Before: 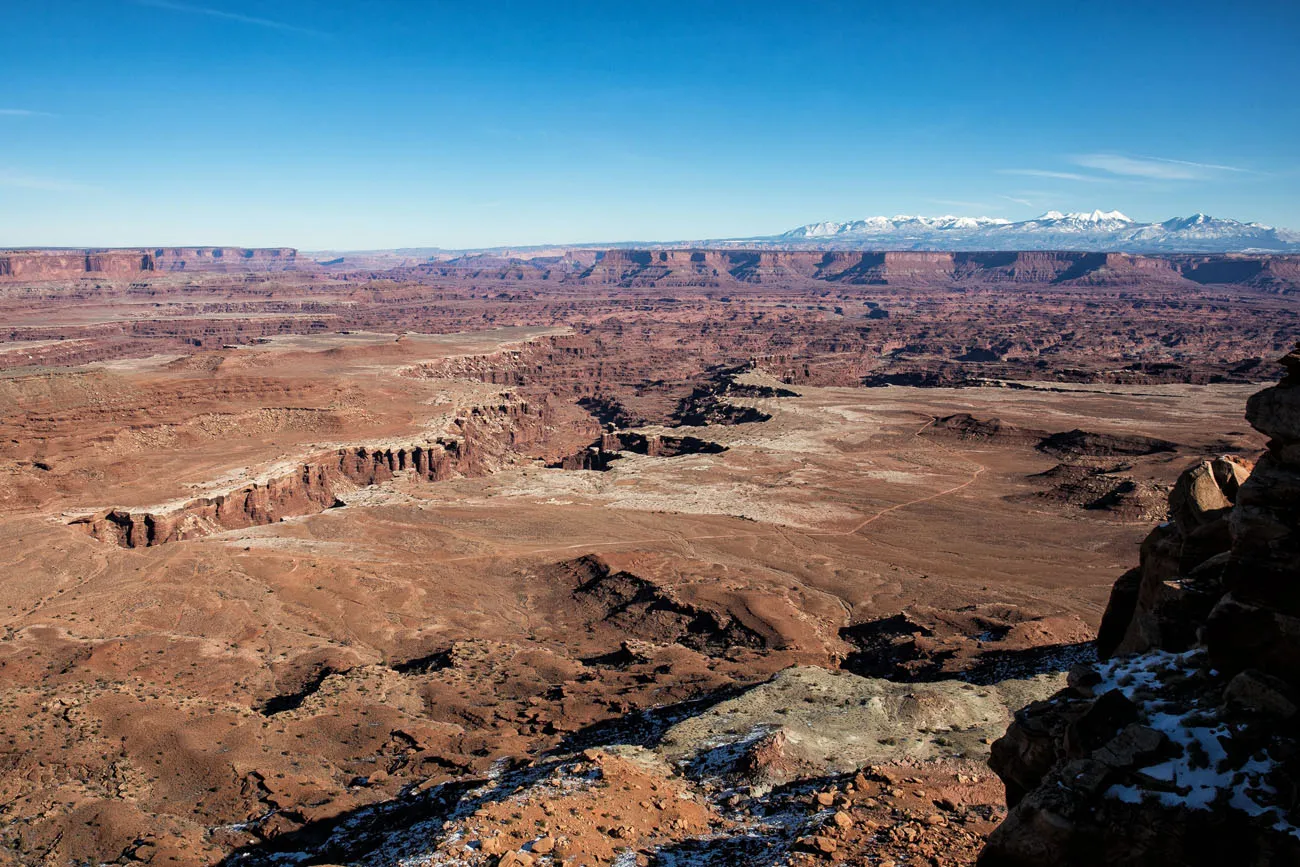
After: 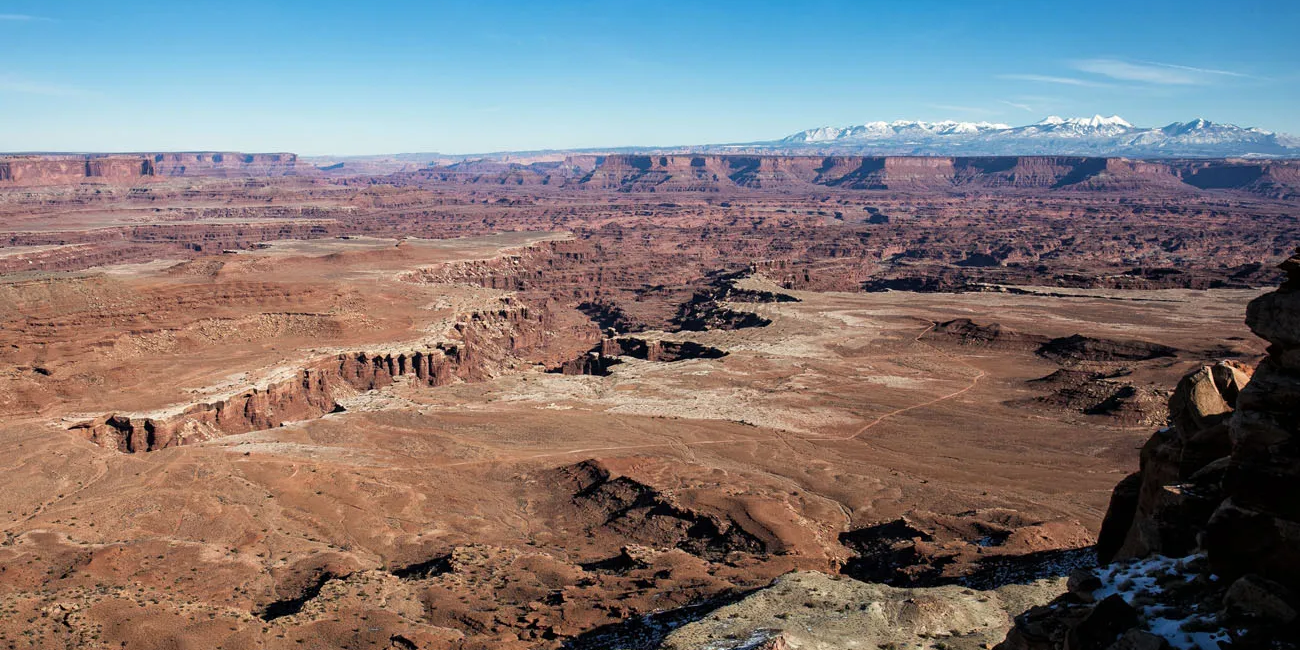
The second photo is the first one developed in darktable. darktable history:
crop: top 11.009%, bottom 13.921%
